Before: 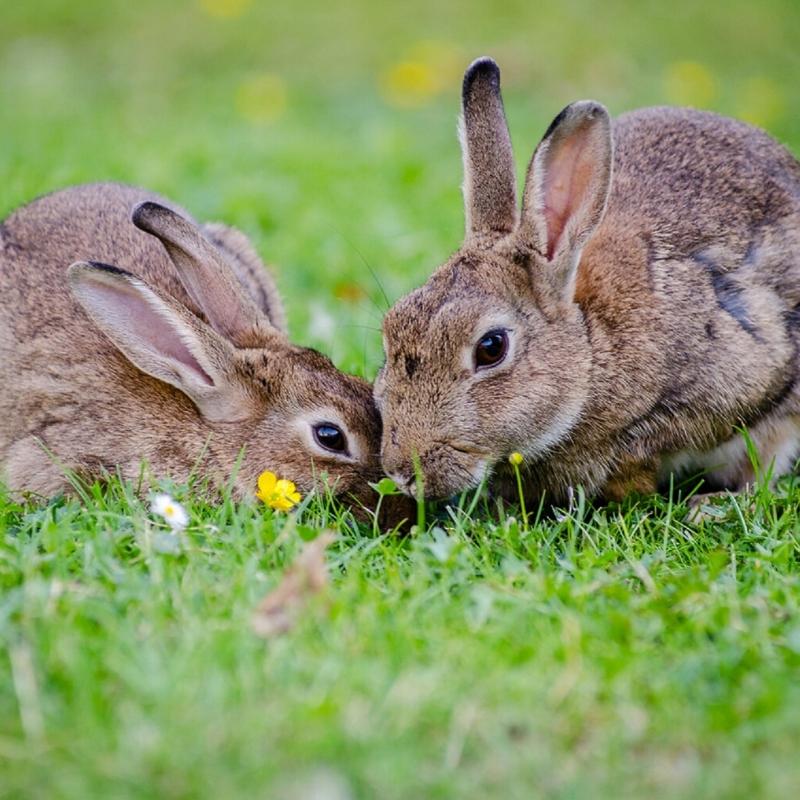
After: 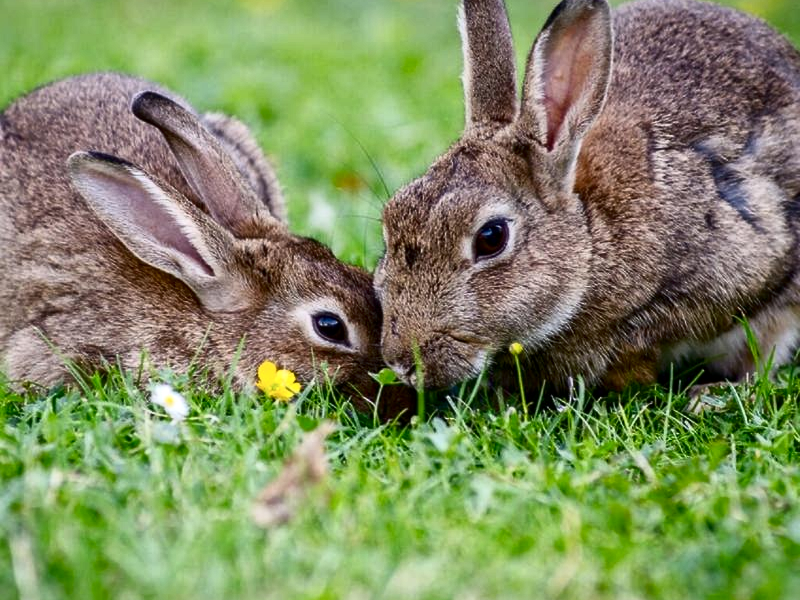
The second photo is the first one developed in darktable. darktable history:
local contrast: mode bilateral grid, contrast 20, coarseness 50, detail 119%, midtone range 0.2
tone curve: curves: ch0 [(0, 0) (0.003, 0.007) (0.011, 0.01) (0.025, 0.016) (0.044, 0.025) (0.069, 0.036) (0.1, 0.052) (0.136, 0.073) (0.177, 0.103) (0.224, 0.135) (0.277, 0.177) (0.335, 0.233) (0.399, 0.303) (0.468, 0.376) (0.543, 0.469) (0.623, 0.581) (0.709, 0.723) (0.801, 0.863) (0.898, 0.938) (1, 1)], color space Lab, independent channels, preserve colors none
crop: top 13.761%, bottom 11.129%
